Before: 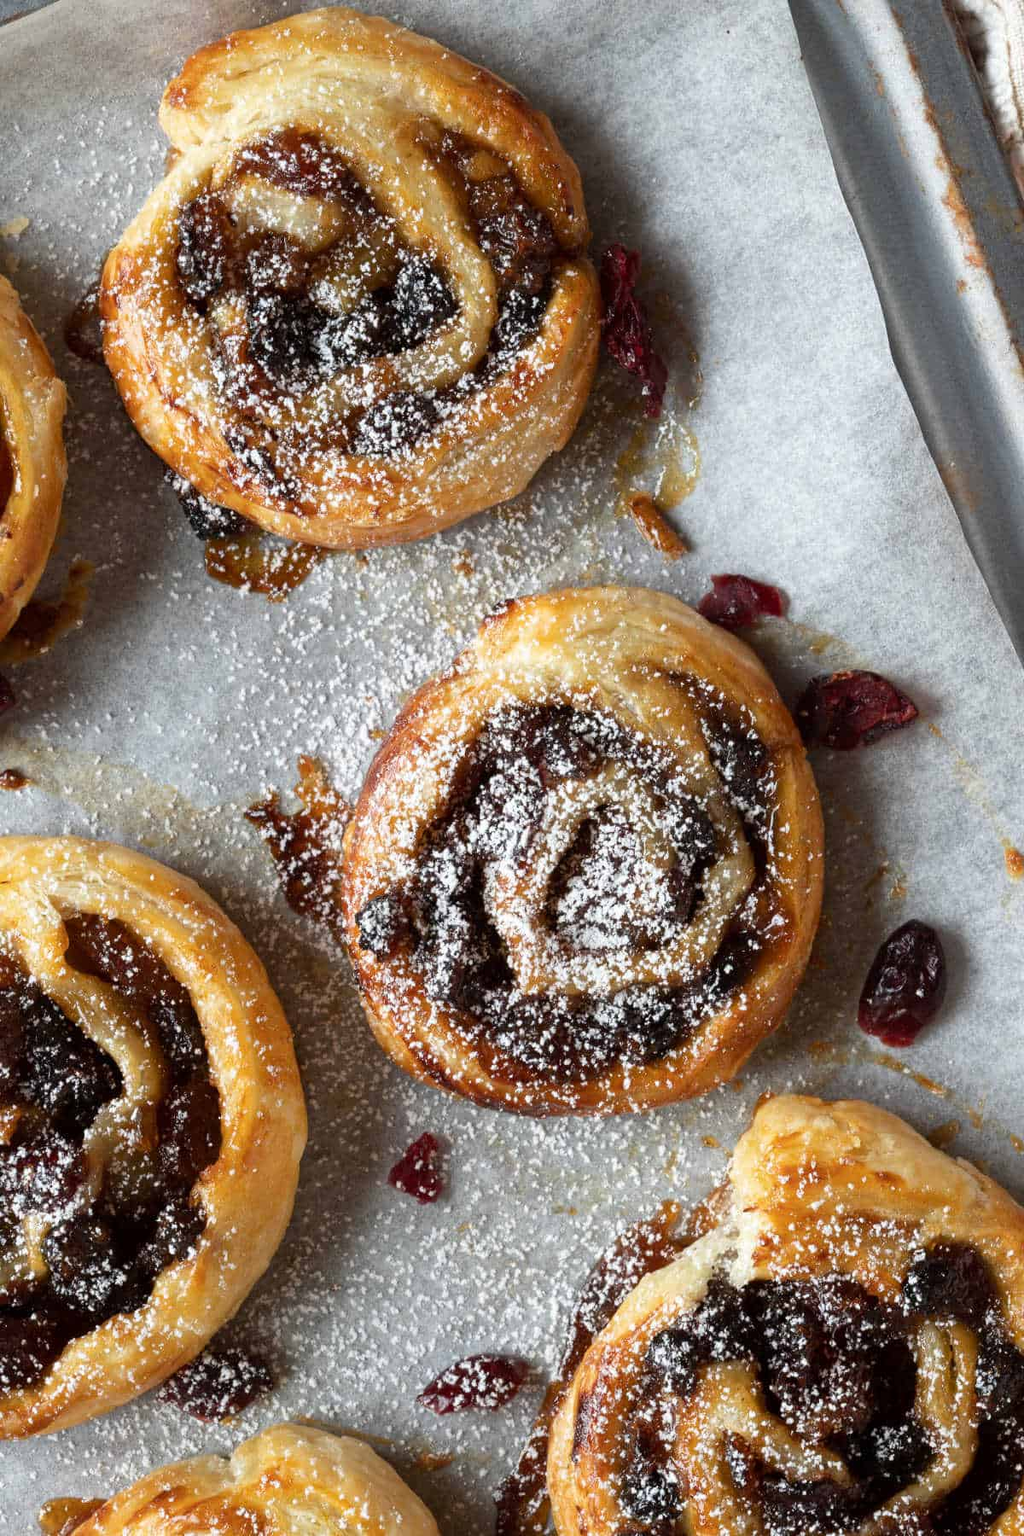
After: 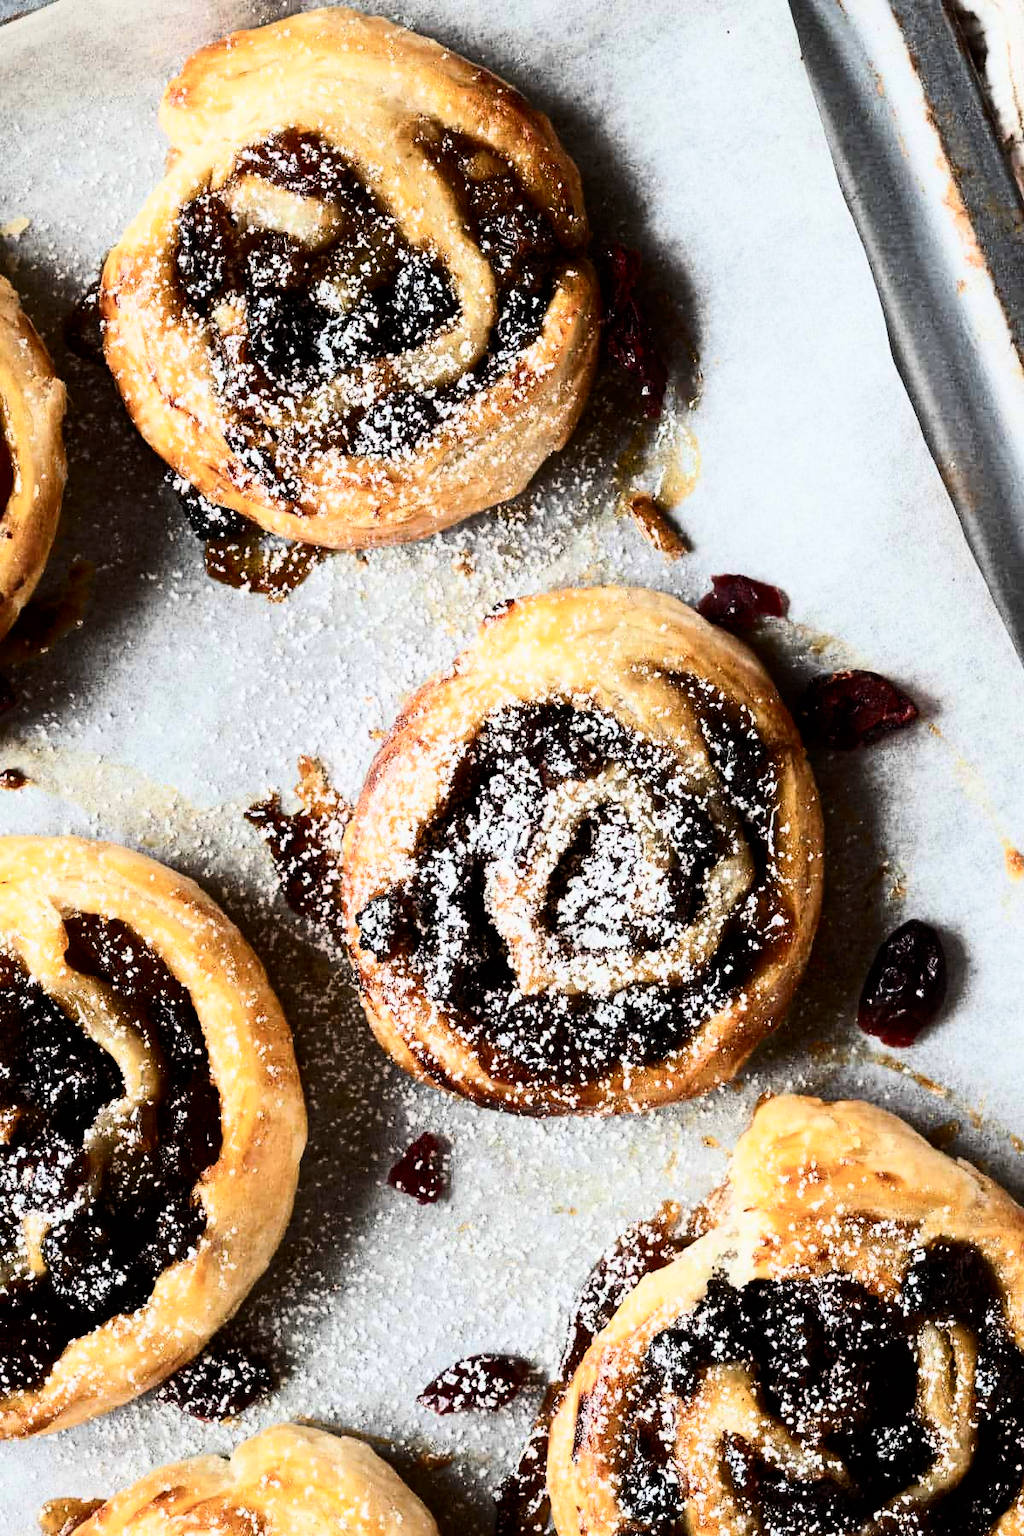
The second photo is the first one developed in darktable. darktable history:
contrast brightness saturation: contrast 0.384, brightness 0.096
tone equalizer: -8 EV -0.754 EV, -7 EV -0.694 EV, -6 EV -0.638 EV, -5 EV -0.404 EV, -3 EV 0.403 EV, -2 EV 0.6 EV, -1 EV 0.693 EV, +0 EV 0.759 EV, edges refinement/feathering 500, mask exposure compensation -1.57 EV, preserve details guided filter
filmic rgb: black relative exposure -7.65 EV, white relative exposure 4.56 EV, hardness 3.61, color science v6 (2022), iterations of high-quality reconstruction 0
